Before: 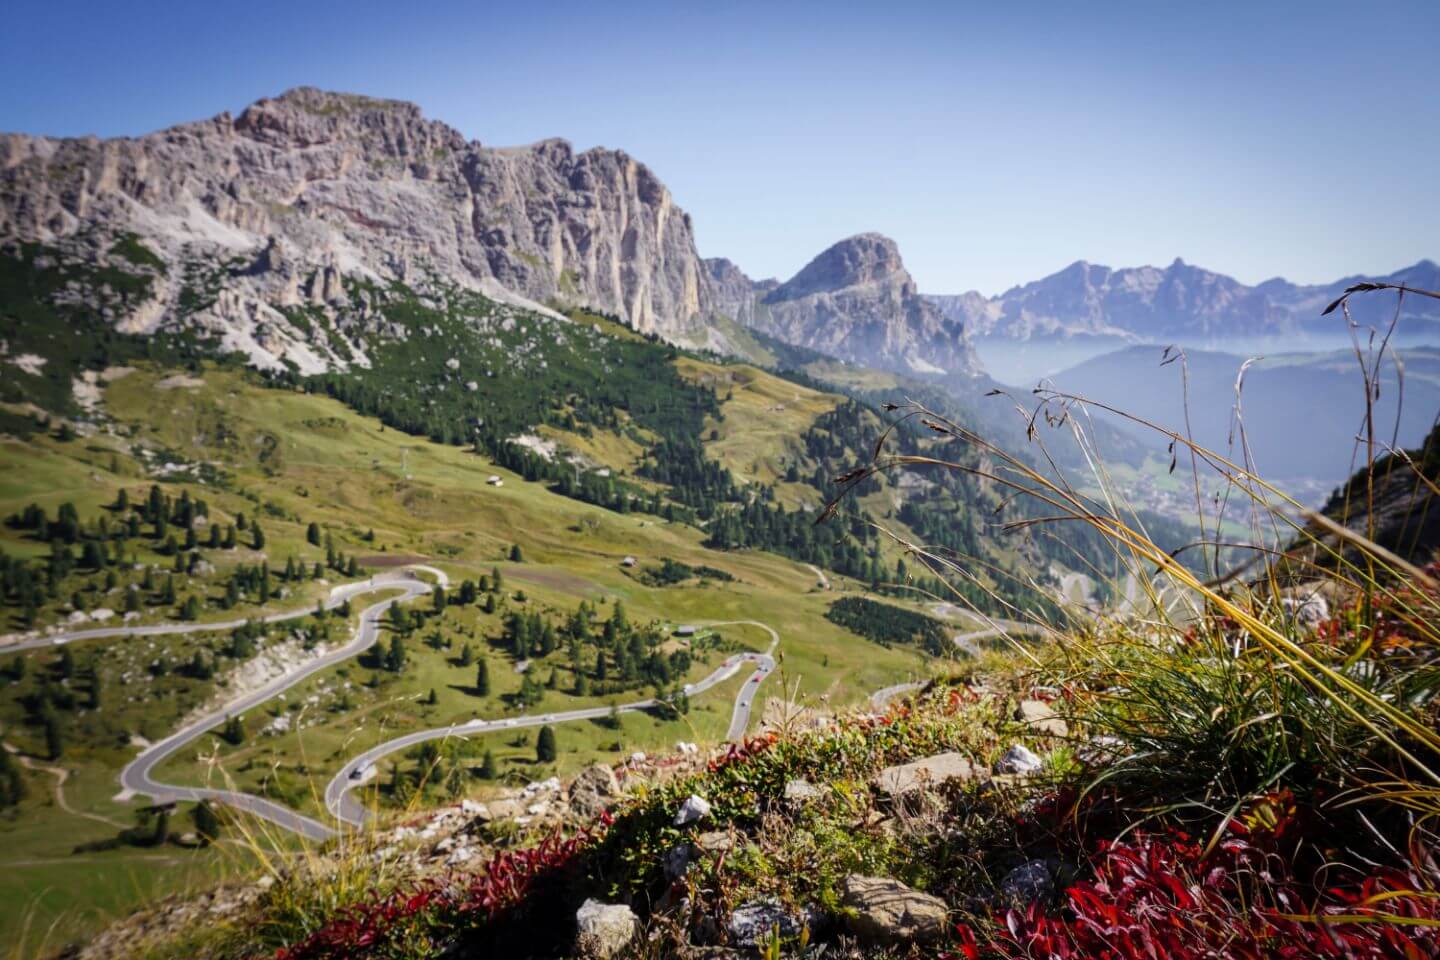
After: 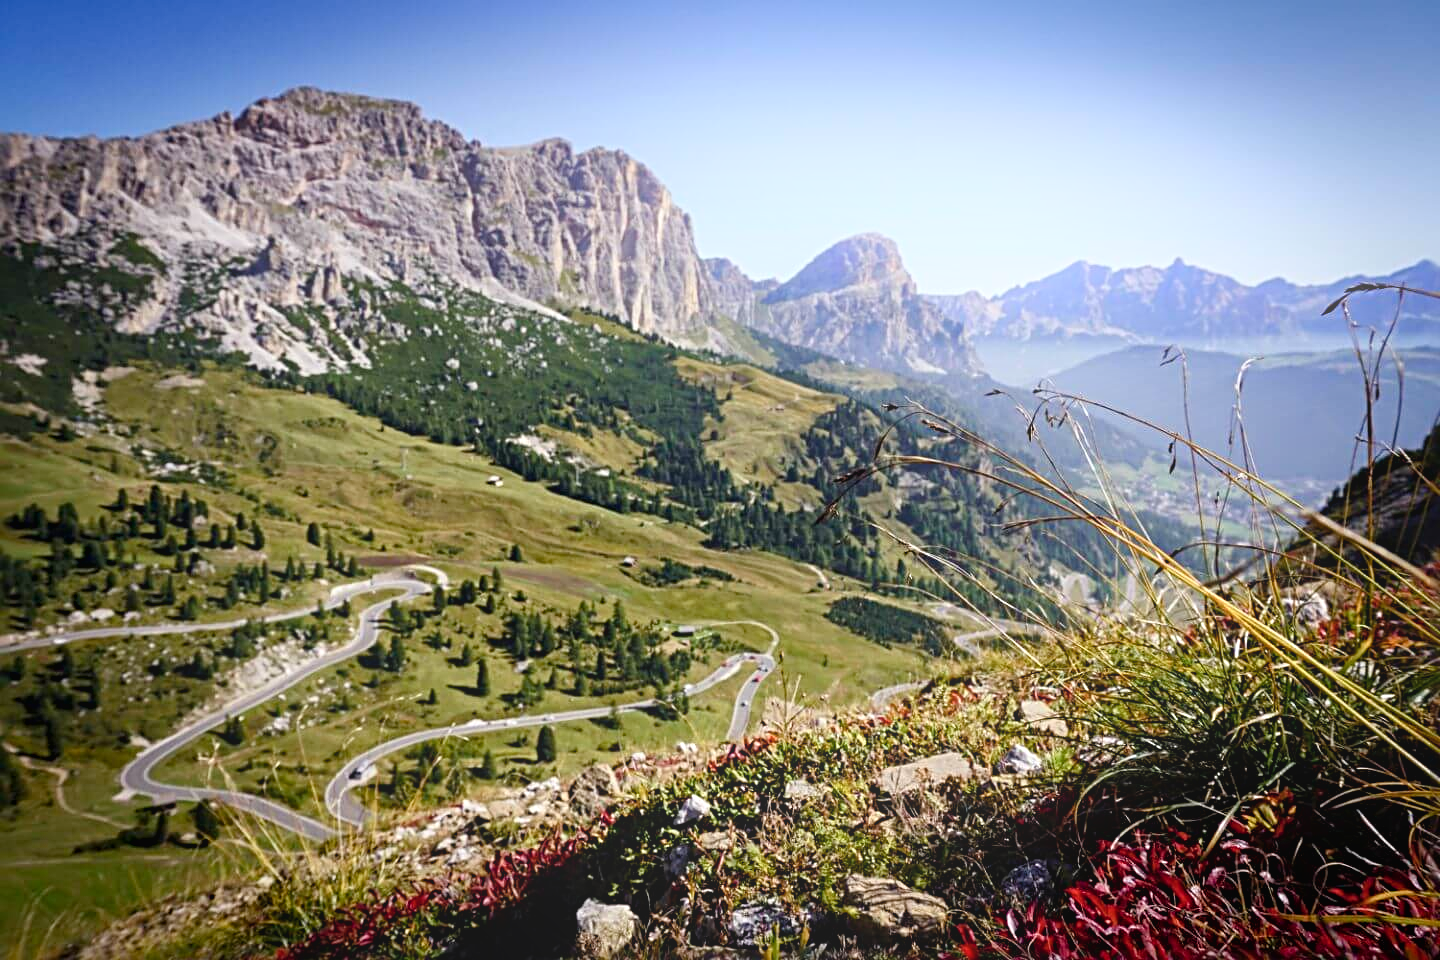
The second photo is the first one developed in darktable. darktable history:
color balance rgb: perceptual saturation grading › global saturation 20%, perceptual saturation grading › highlights -25%, perceptual saturation grading › shadows 25%, global vibrance 50%
color balance: input saturation 100.43%, contrast fulcrum 14.22%, output saturation 70.41%
sharpen: radius 4
local contrast: mode bilateral grid, contrast 20, coarseness 50, detail 120%, midtone range 0.2
bloom: on, module defaults
